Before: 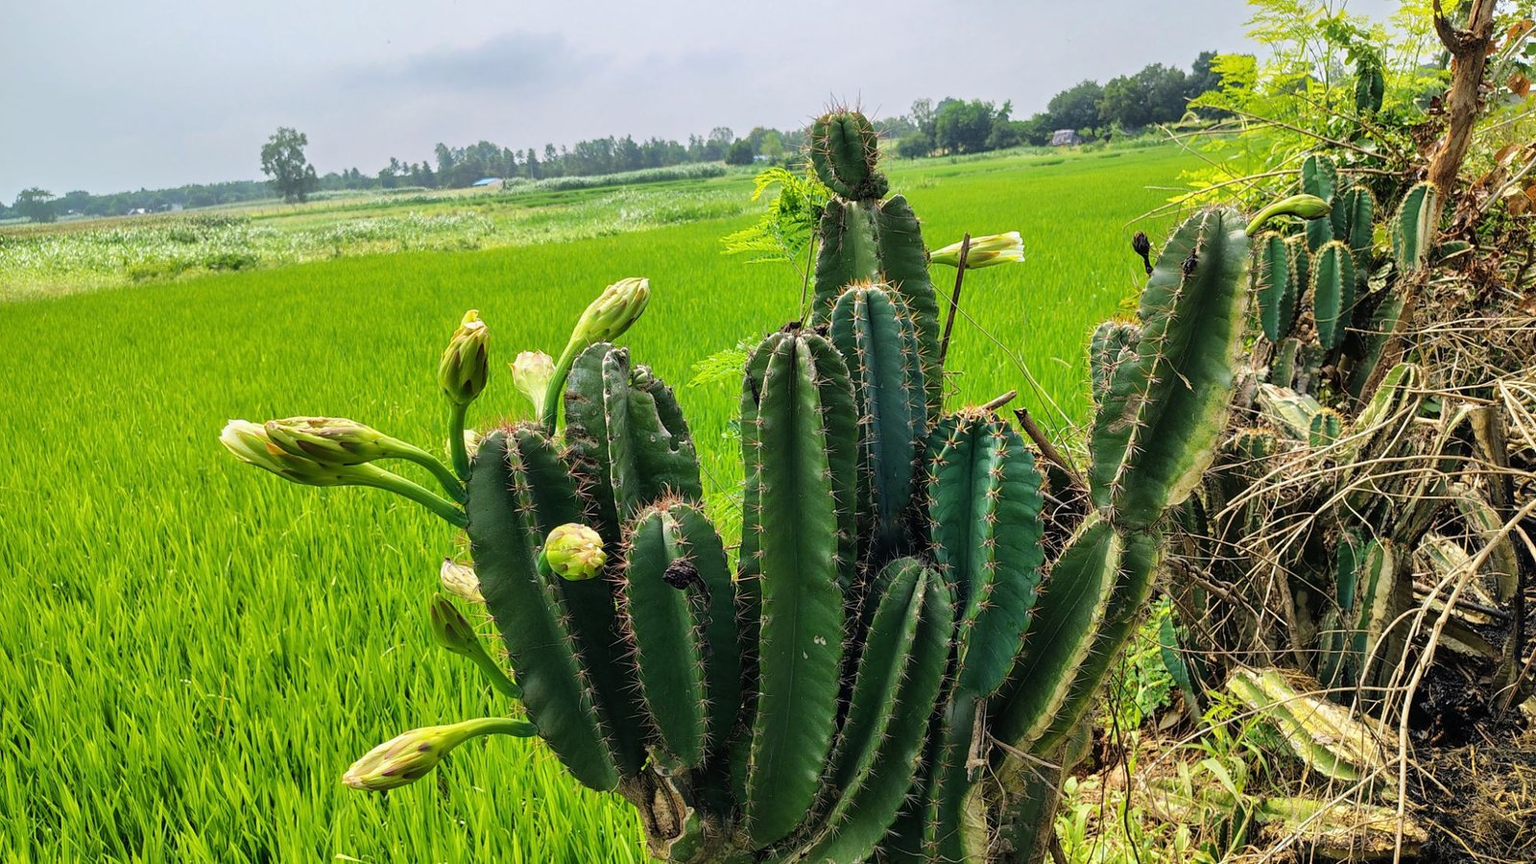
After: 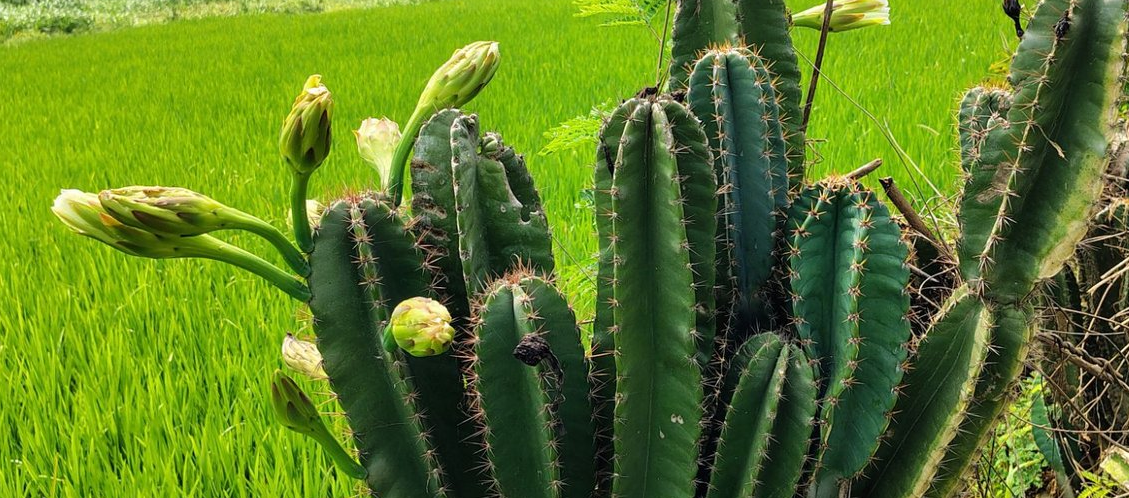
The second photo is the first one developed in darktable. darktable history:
crop: left 11.123%, top 27.61%, right 18.3%, bottom 17.034%
exposure: compensate highlight preservation false
levels: mode automatic, black 0.023%, white 99.97%, levels [0.062, 0.494, 0.925]
